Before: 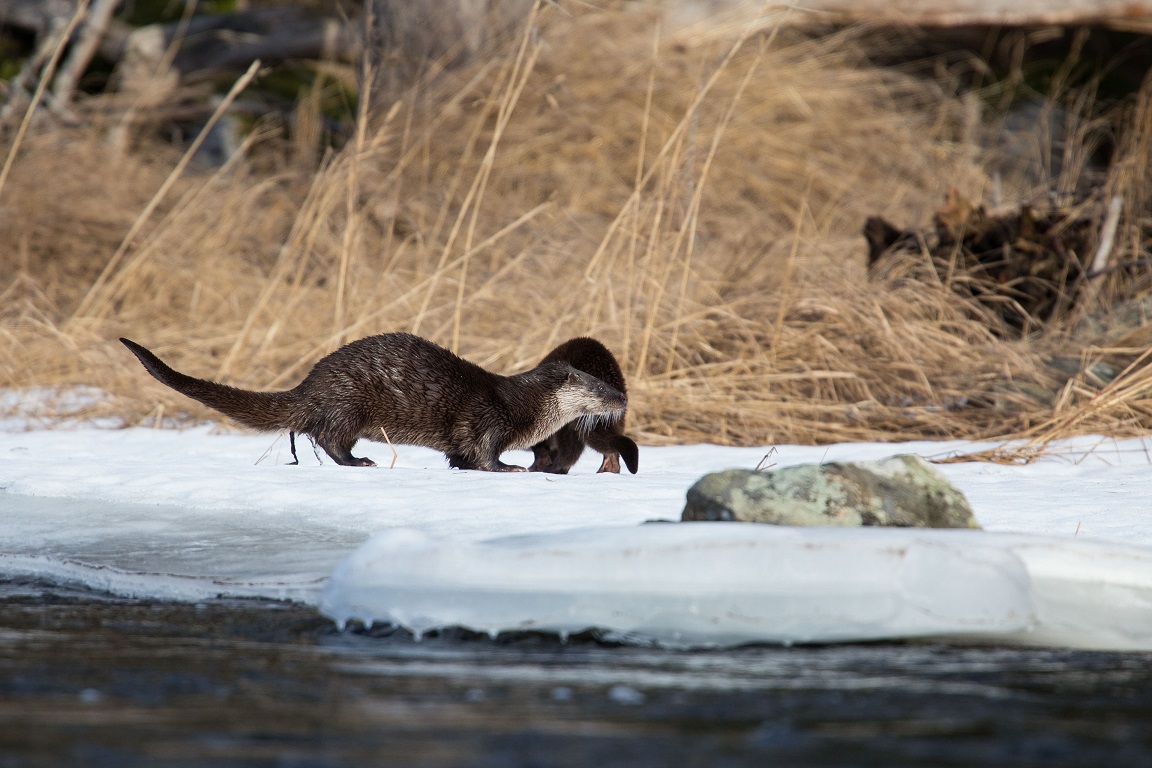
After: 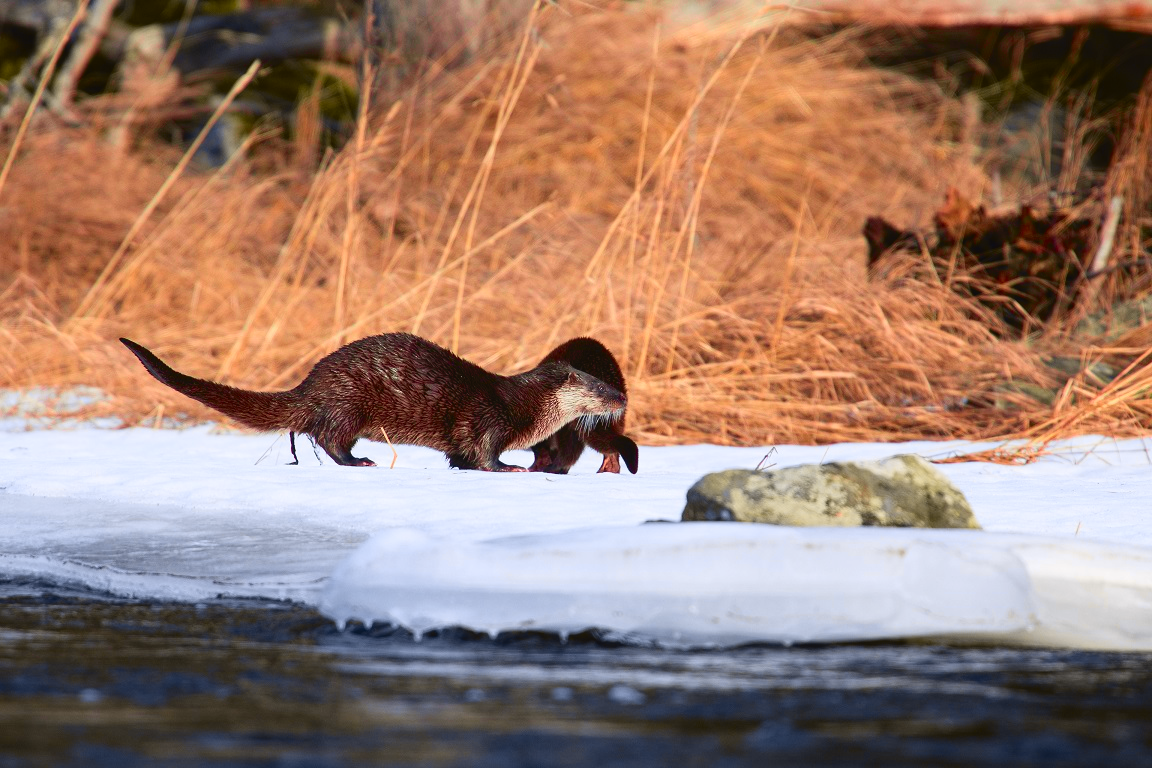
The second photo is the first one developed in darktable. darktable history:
tone curve: curves: ch0 [(0, 0.036) (0.119, 0.115) (0.466, 0.498) (0.715, 0.767) (0.817, 0.865) (1, 0.998)]; ch1 [(0, 0) (0.377, 0.424) (0.442, 0.491) (0.487, 0.502) (0.514, 0.512) (0.536, 0.577) (0.66, 0.724) (1, 1)]; ch2 [(0, 0) (0.38, 0.405) (0.463, 0.443) (0.492, 0.486) (0.526, 0.541) (0.578, 0.598) (1, 1)], color space Lab, independent channels, preserve colors none
contrast brightness saturation: saturation 0.496
